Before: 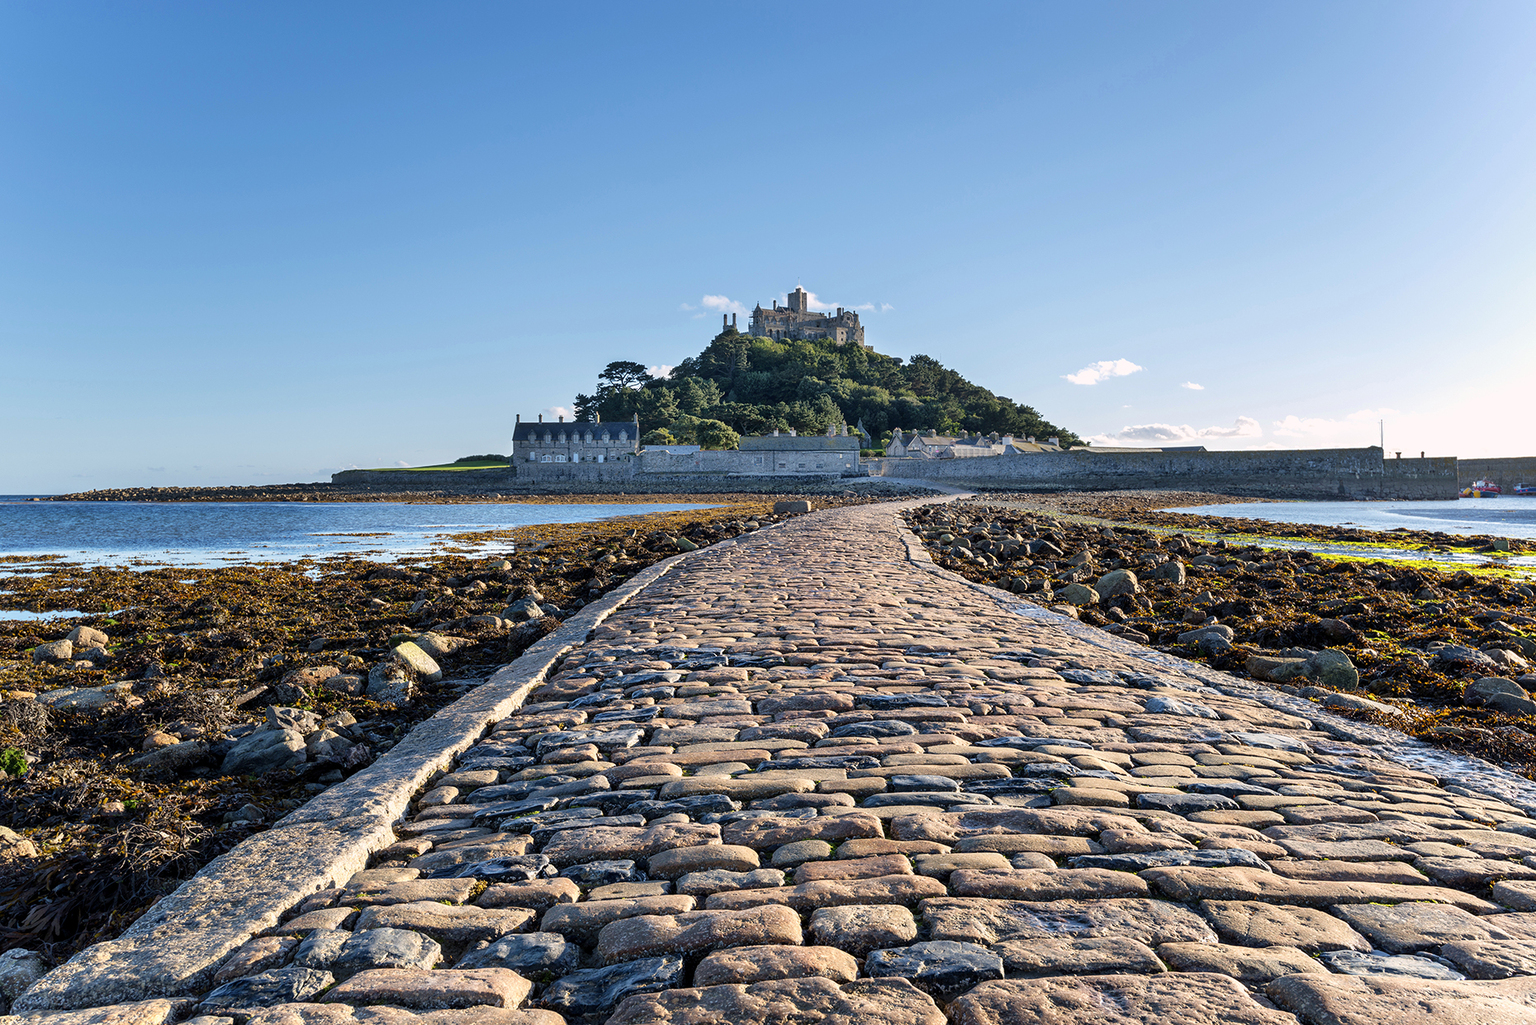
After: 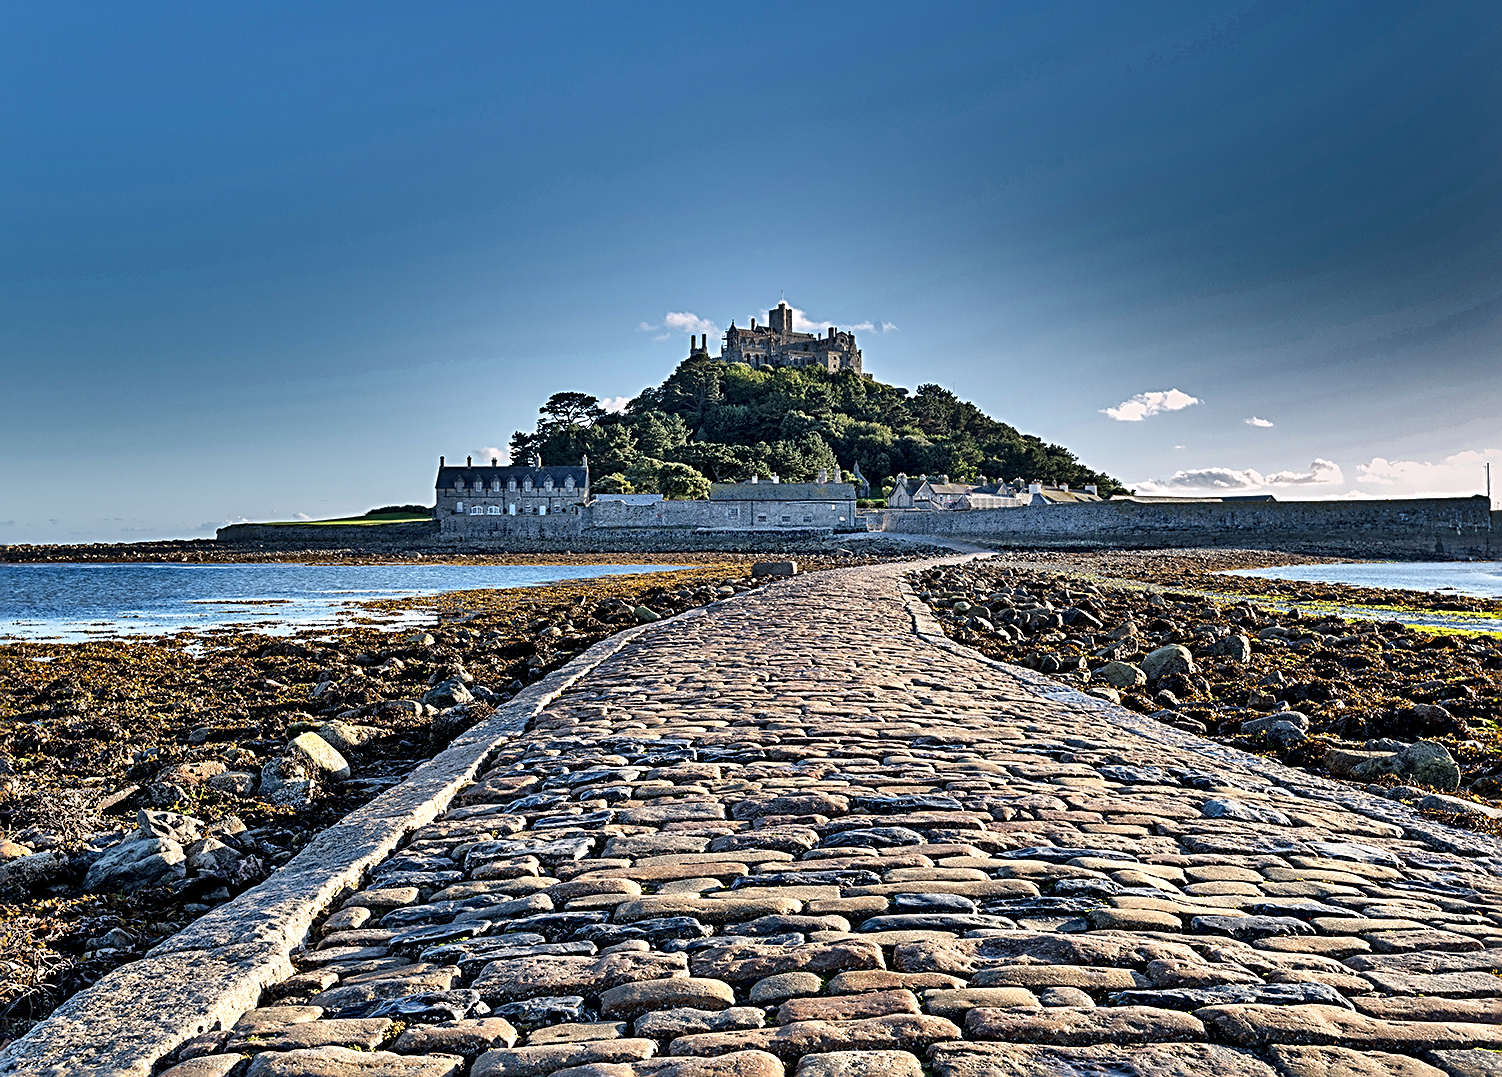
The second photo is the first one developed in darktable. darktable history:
crop: left 9.999%, top 3.64%, right 9.204%, bottom 9.525%
shadows and highlights: radius 124.34, shadows 98.75, white point adjustment -2.95, highlights -98.25, soften with gaussian
contrast equalizer: y [[0.627 ×6], [0.563 ×6], [0 ×6], [0 ×6], [0 ×6]], mix 0.316
sharpen: radius 3.028, amount 0.766
